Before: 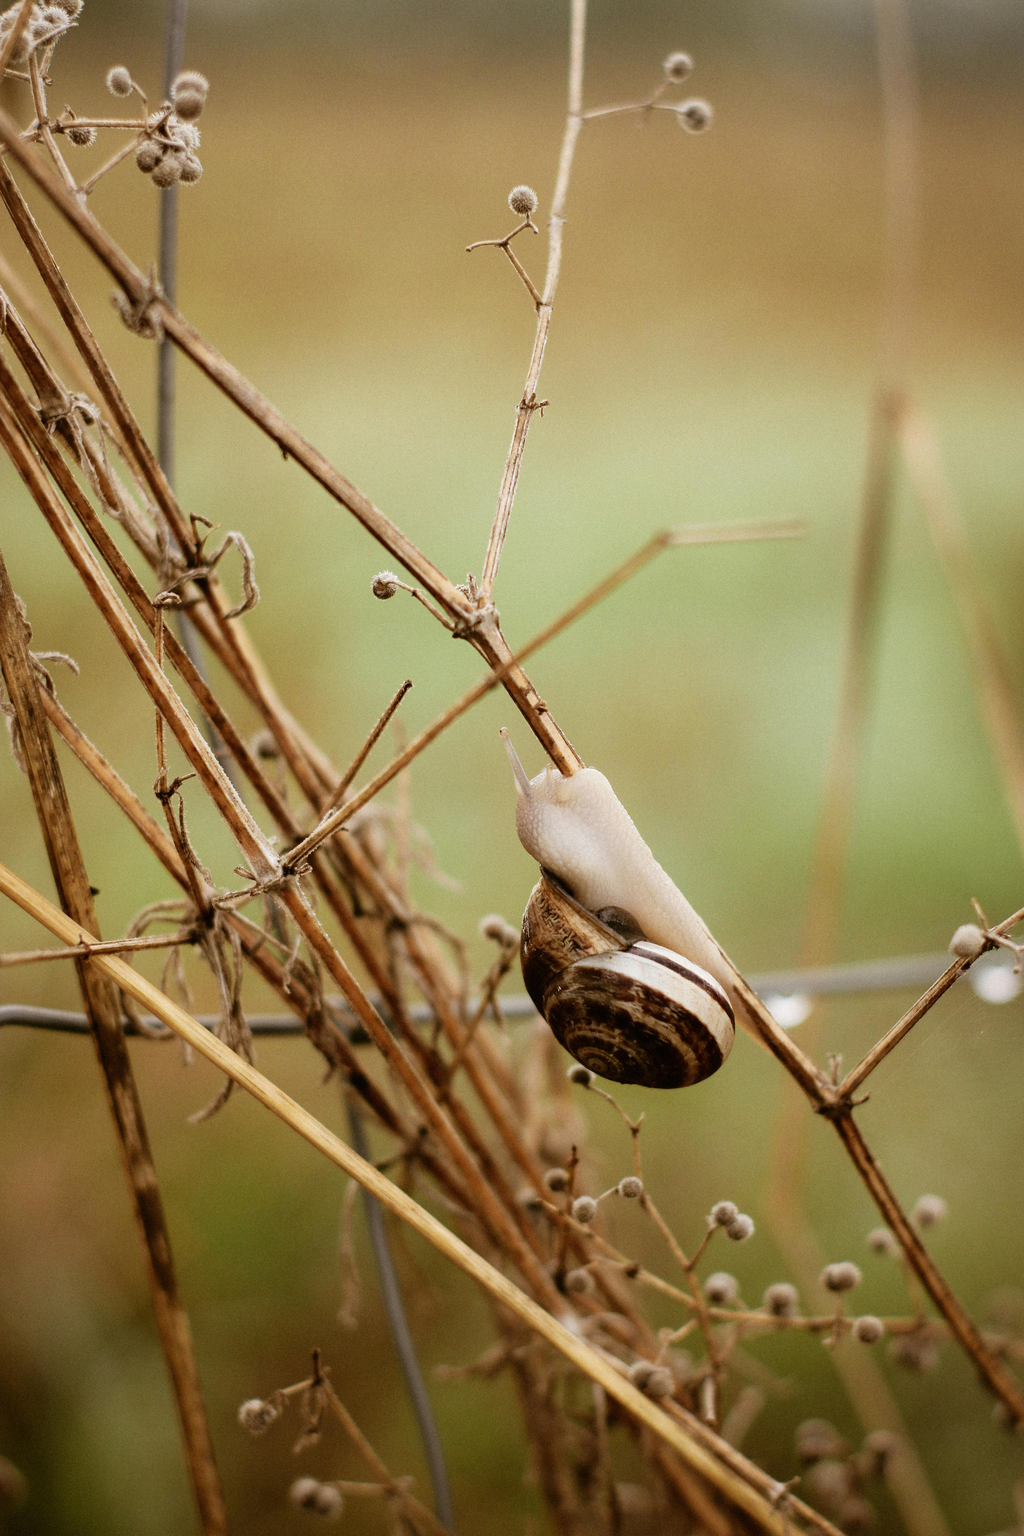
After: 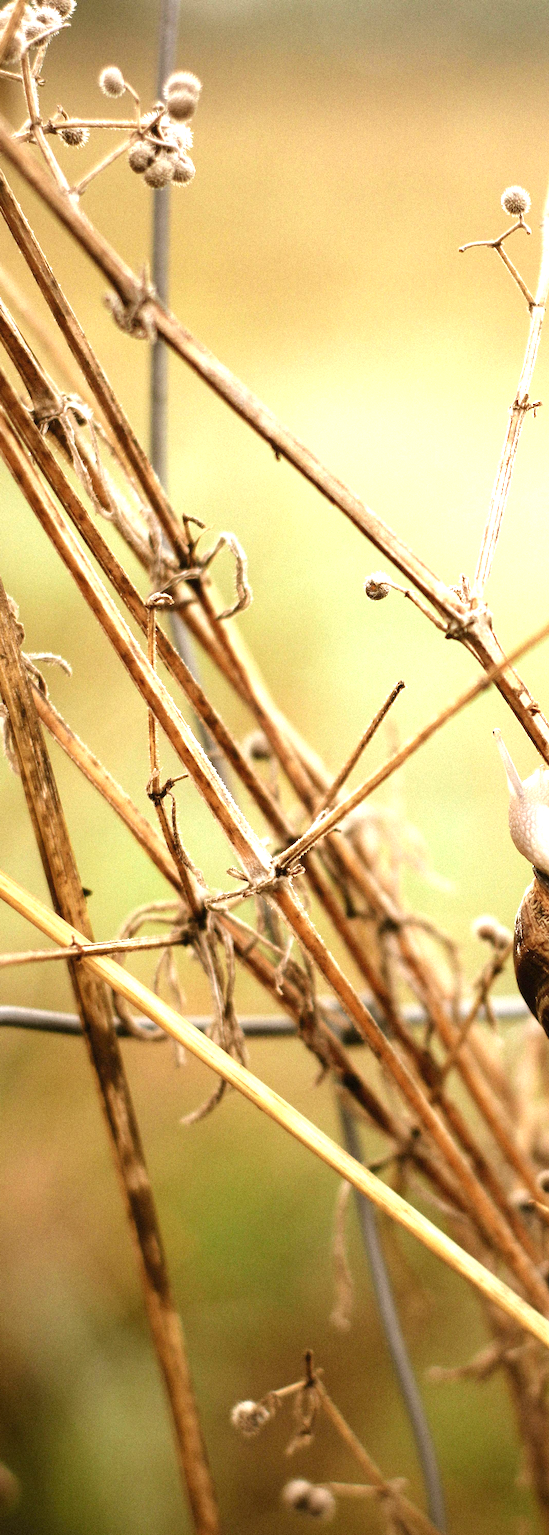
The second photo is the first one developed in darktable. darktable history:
exposure: black level correction 0, exposure 1.188 EV, compensate highlight preservation false
crop: left 0.794%, right 45.587%, bottom 0.083%
